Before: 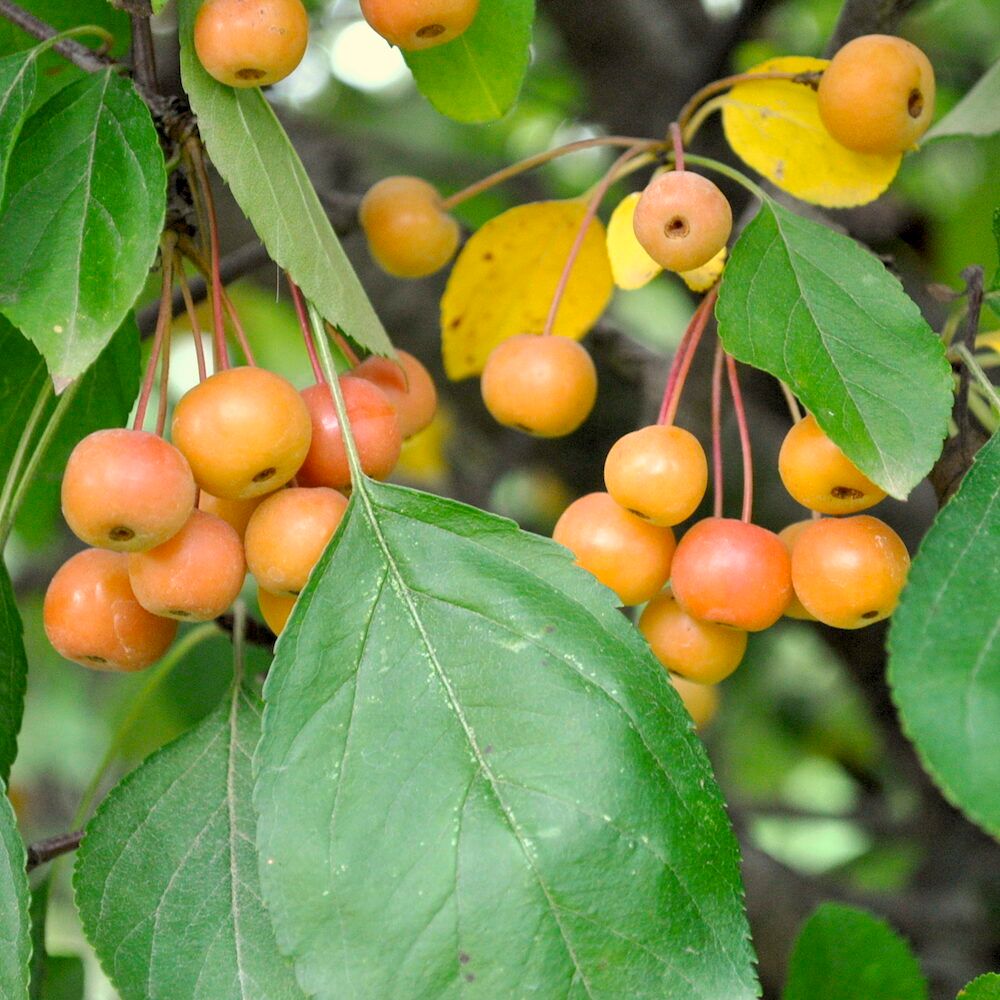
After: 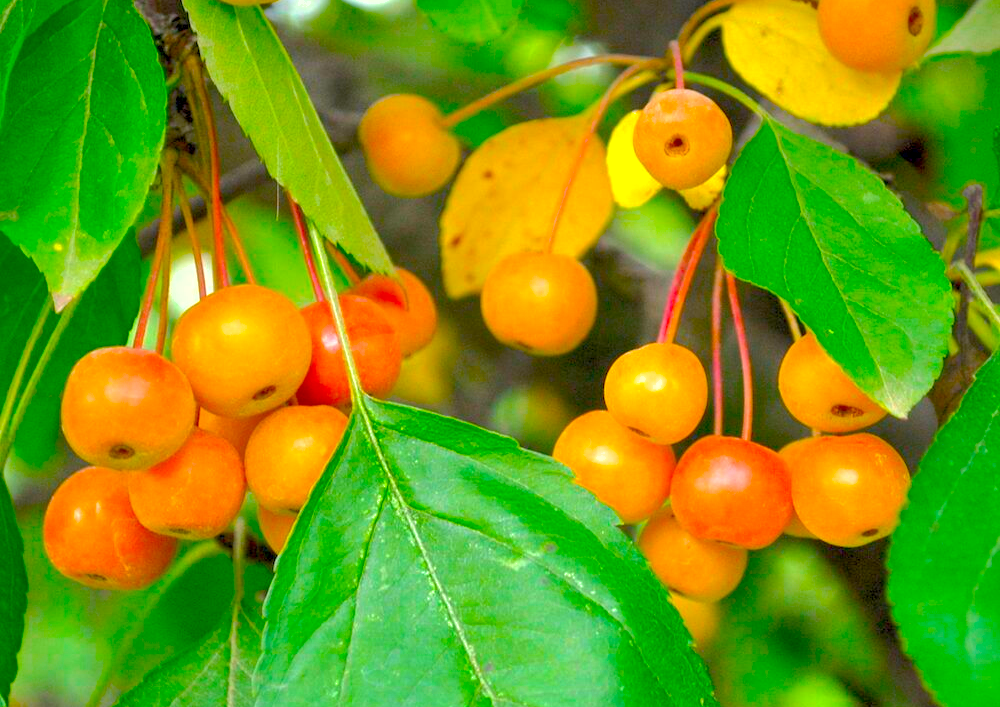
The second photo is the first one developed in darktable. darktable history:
exposure: black level correction 0.001, exposure 0.5 EV, compensate exposure bias true, compensate highlight preservation false
shadows and highlights: on, module defaults
crop and rotate: top 8.293%, bottom 20.996%
color balance: input saturation 134.34%, contrast -10.04%, contrast fulcrum 19.67%, output saturation 133.51%
